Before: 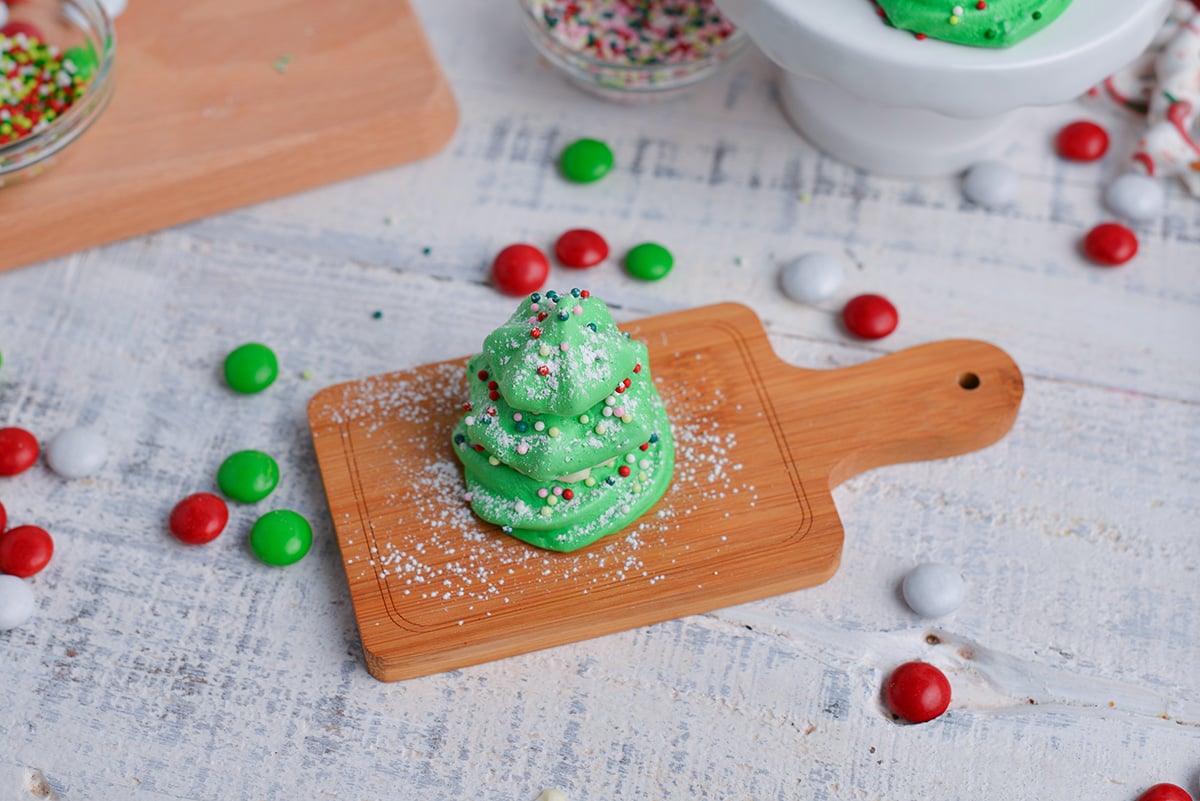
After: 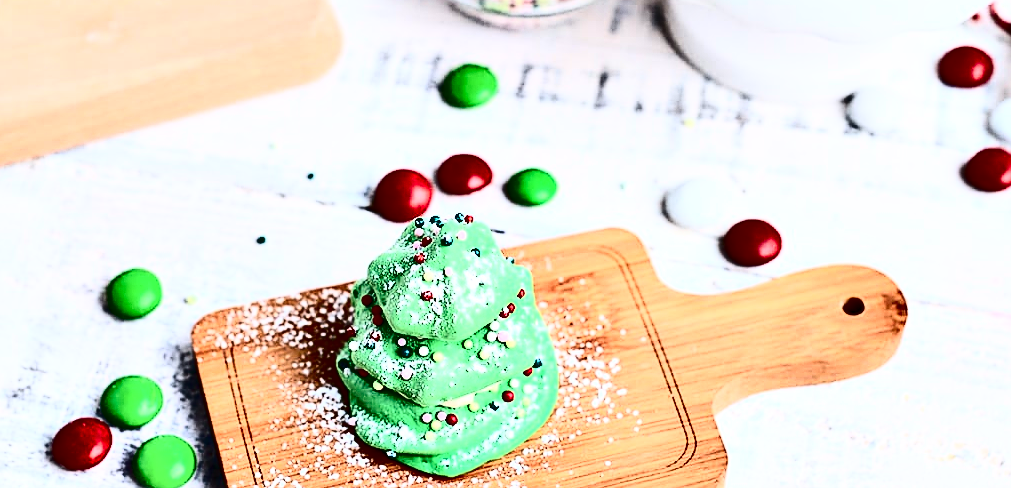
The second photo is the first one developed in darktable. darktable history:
exposure: black level correction 0, exposure 0.499 EV, compensate exposure bias true, compensate highlight preservation false
sharpen: on, module defaults
contrast brightness saturation: contrast 0.911, brightness 0.199
contrast equalizer: octaves 7, y [[0.6 ×6], [0.55 ×6], [0 ×6], [0 ×6], [0 ×6]]
tone curve: curves: ch0 [(0, 0) (0.003, 0.008) (0.011, 0.01) (0.025, 0.012) (0.044, 0.023) (0.069, 0.033) (0.1, 0.046) (0.136, 0.075) (0.177, 0.116) (0.224, 0.171) (0.277, 0.235) (0.335, 0.312) (0.399, 0.397) (0.468, 0.466) (0.543, 0.54) (0.623, 0.62) (0.709, 0.701) (0.801, 0.782) (0.898, 0.877) (1, 1)], color space Lab, independent channels, preserve colors none
crop and rotate: left 9.714%, top 9.391%, right 6.009%, bottom 29.649%
